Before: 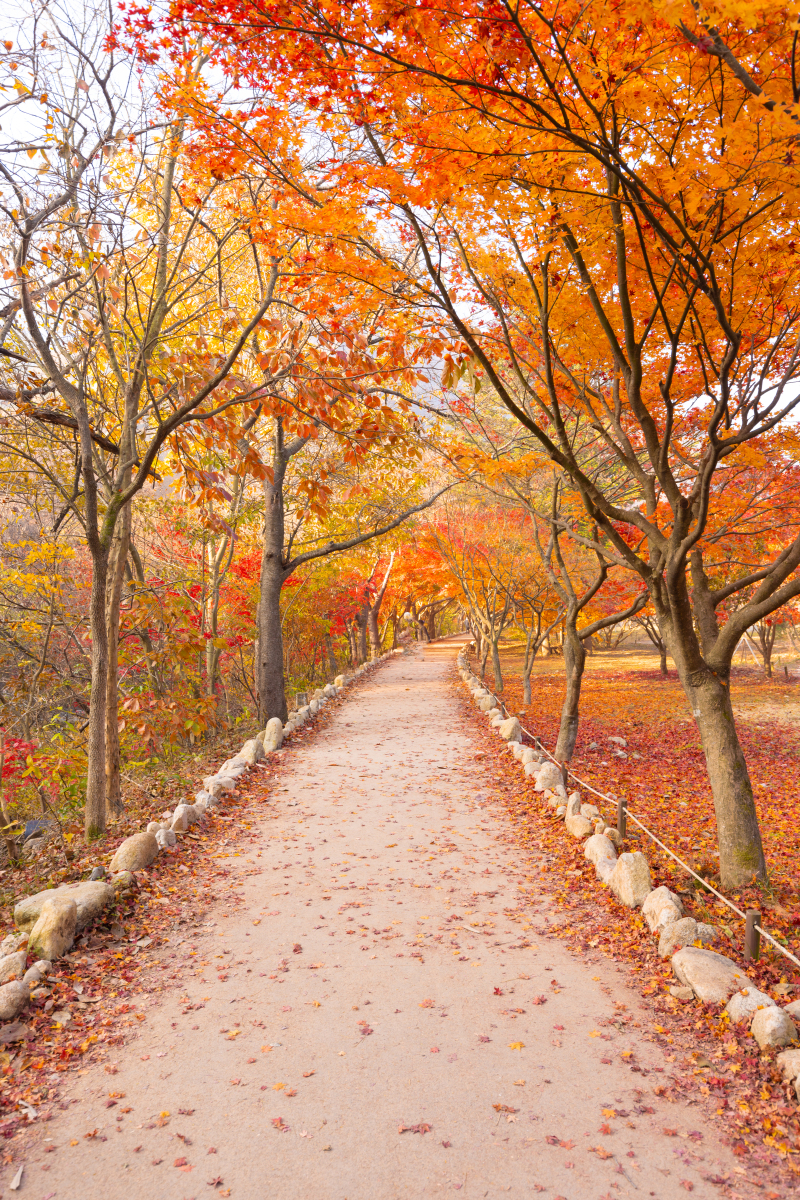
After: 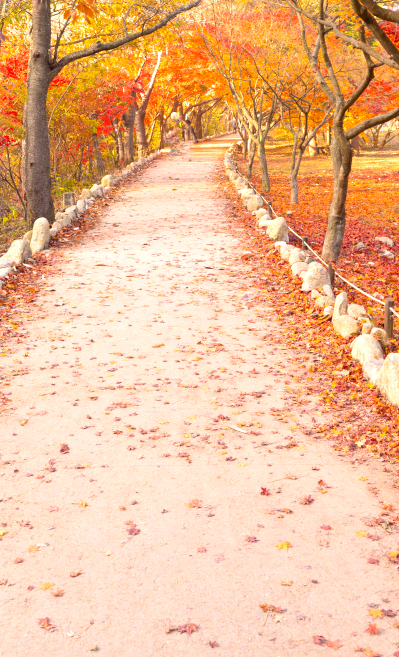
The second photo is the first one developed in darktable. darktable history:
exposure: black level correction 0.001, exposure 0.499 EV, compensate highlight preservation false
crop: left 29.238%, top 41.718%, right 20.856%, bottom 3.503%
